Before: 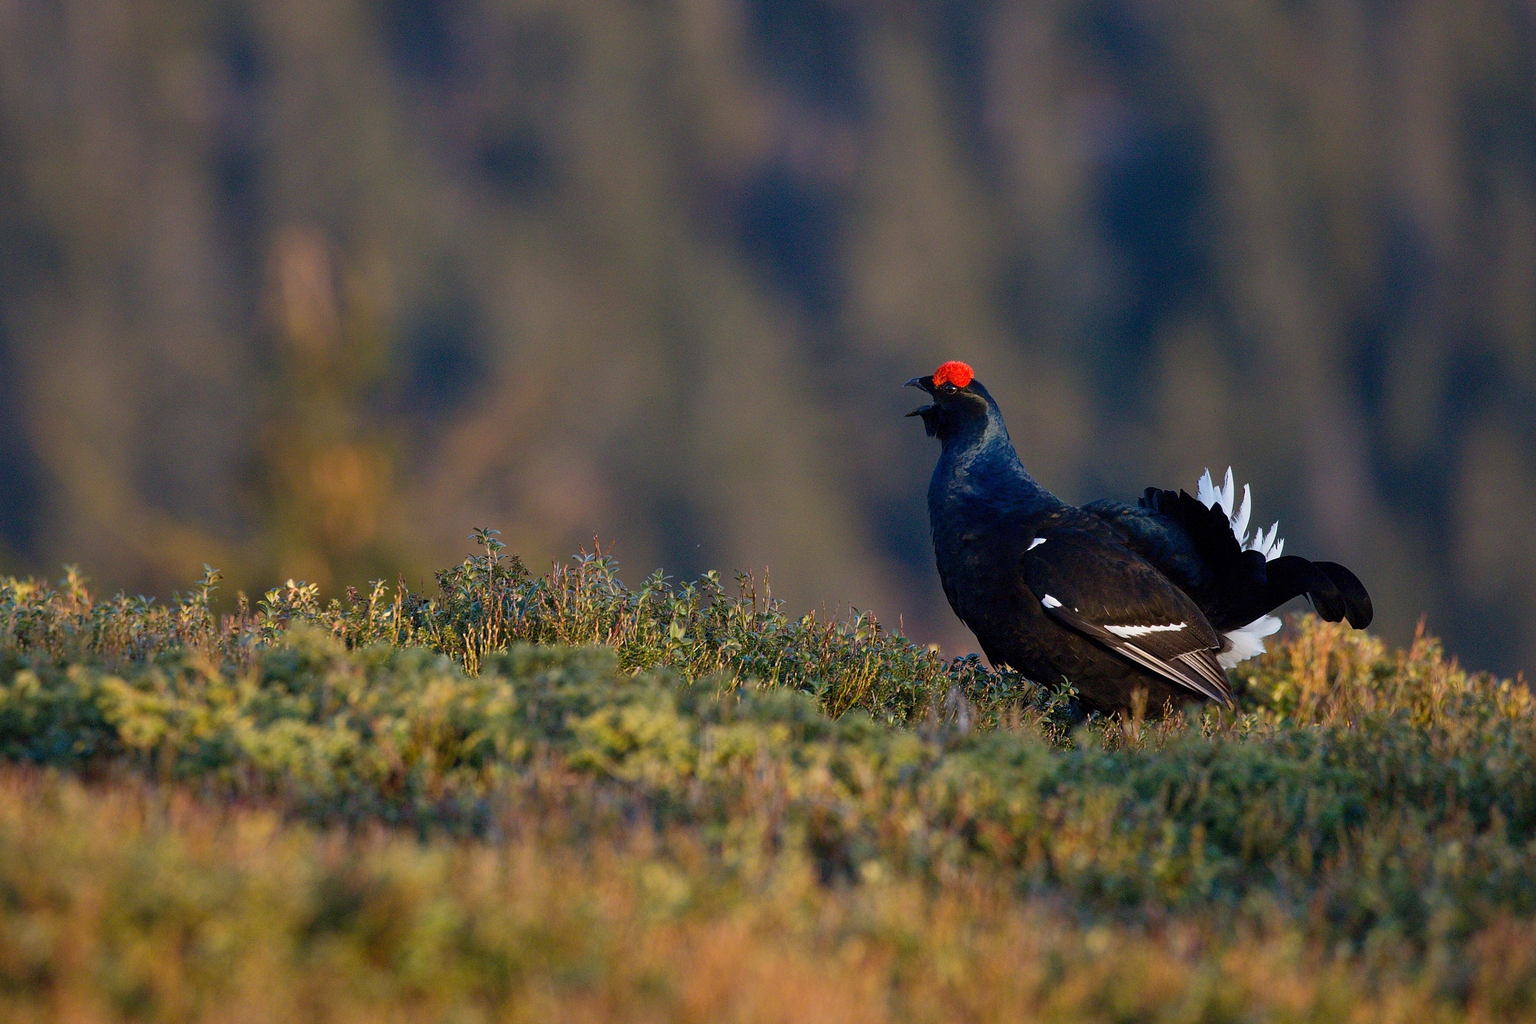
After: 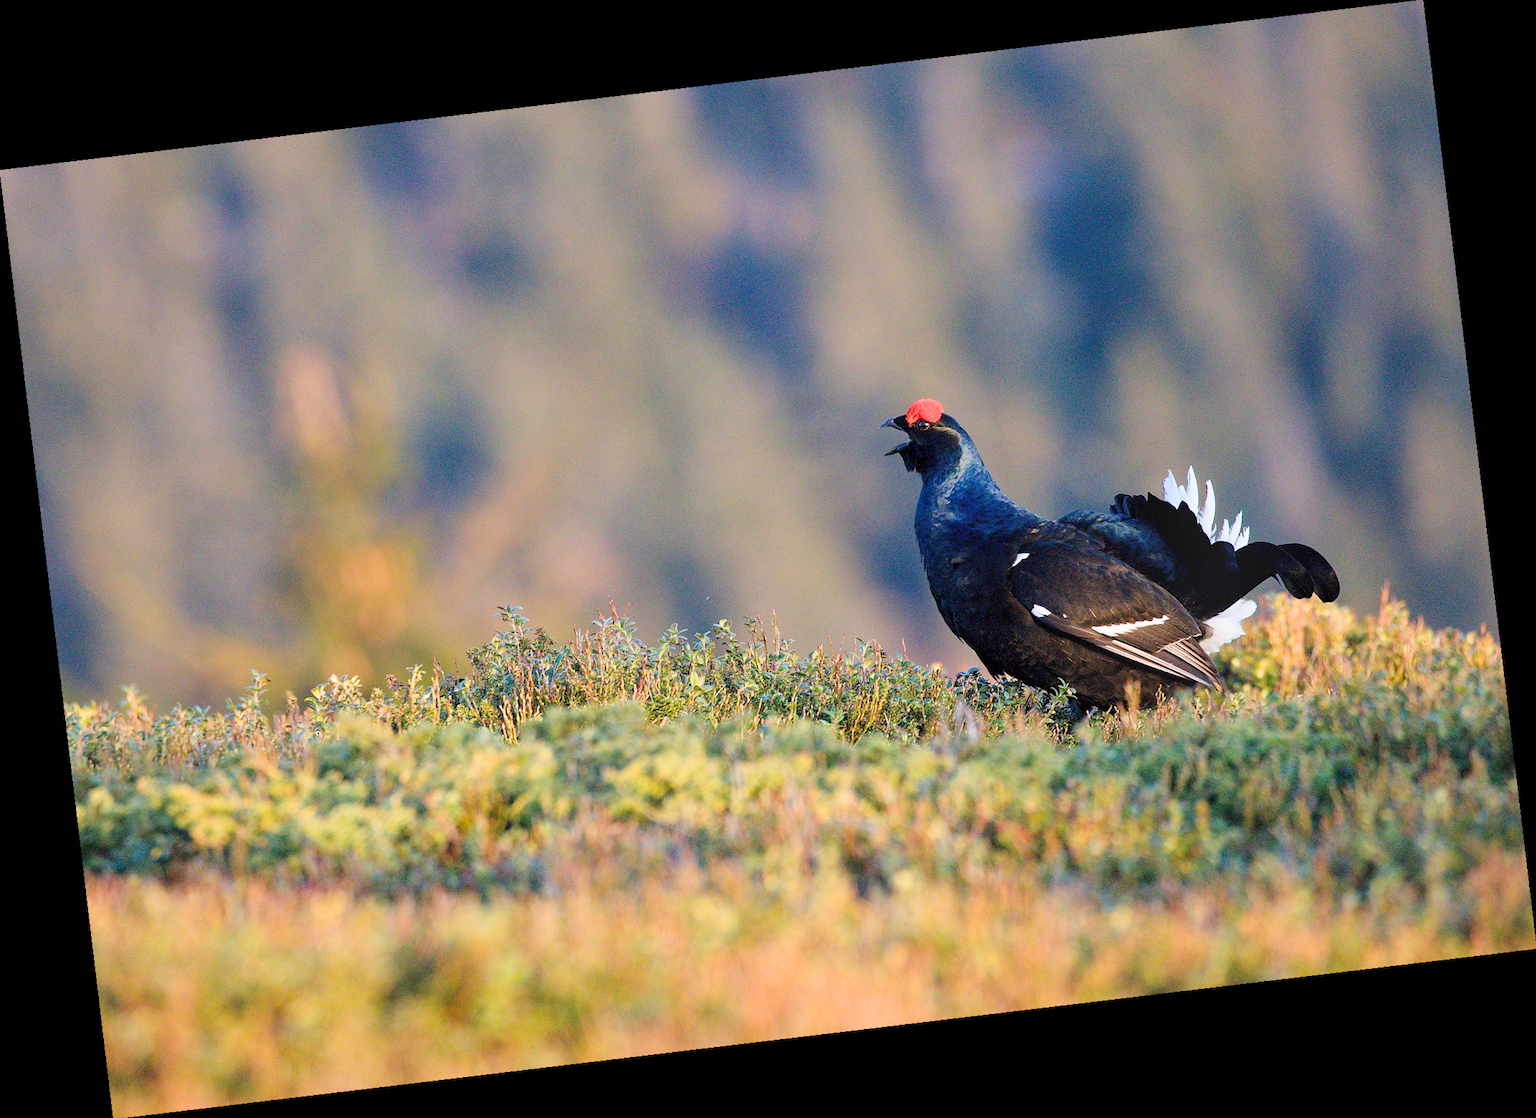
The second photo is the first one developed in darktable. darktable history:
rotate and perspective: rotation -6.83°, automatic cropping off
filmic rgb: black relative exposure -7.65 EV, white relative exposure 4.56 EV, hardness 3.61
exposure: black level correction 0, exposure 1.9 EV, compensate highlight preservation false
bloom: size 15%, threshold 97%, strength 7%
